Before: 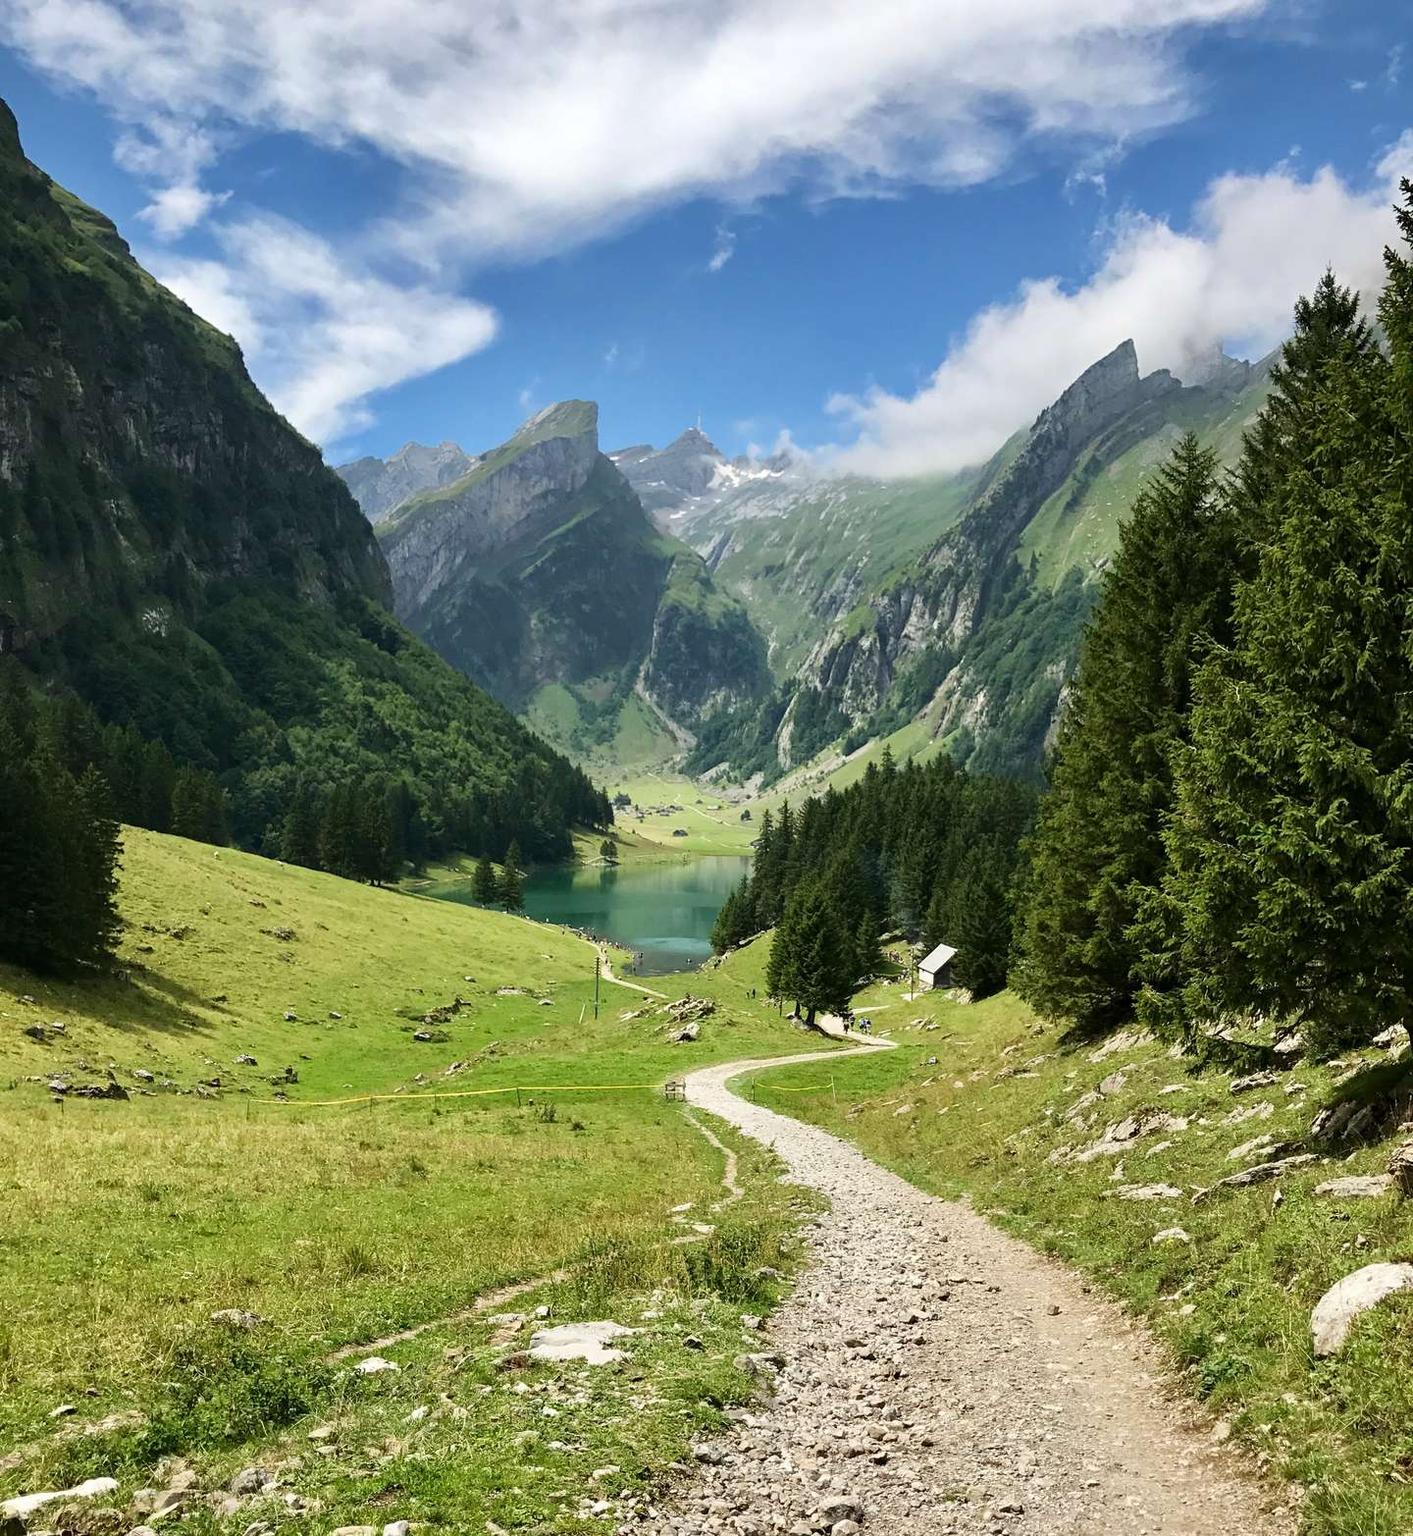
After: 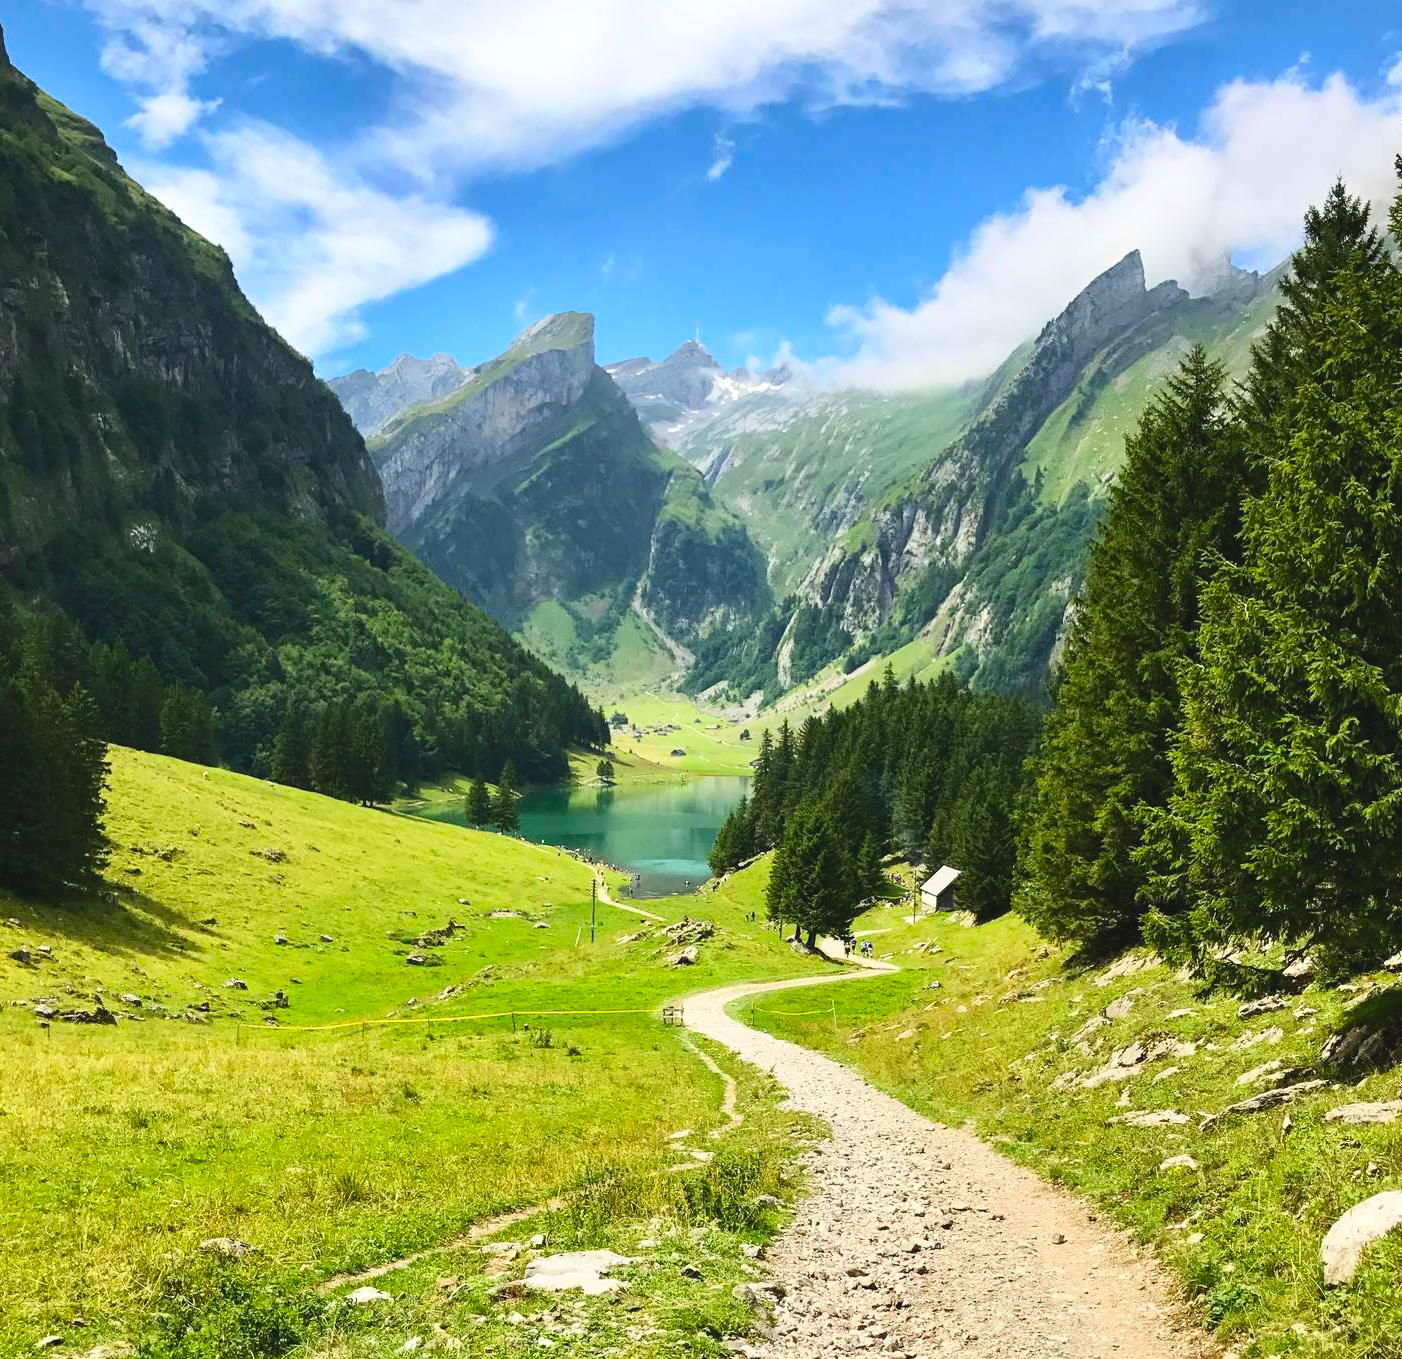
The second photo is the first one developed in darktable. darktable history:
crop: left 1.052%, top 6.143%, right 1.556%, bottom 6.962%
color balance rgb: global offset › luminance 0.474%, perceptual saturation grading › global saturation 19.696%
contrast brightness saturation: contrast 0.203, brightness 0.156, saturation 0.222
